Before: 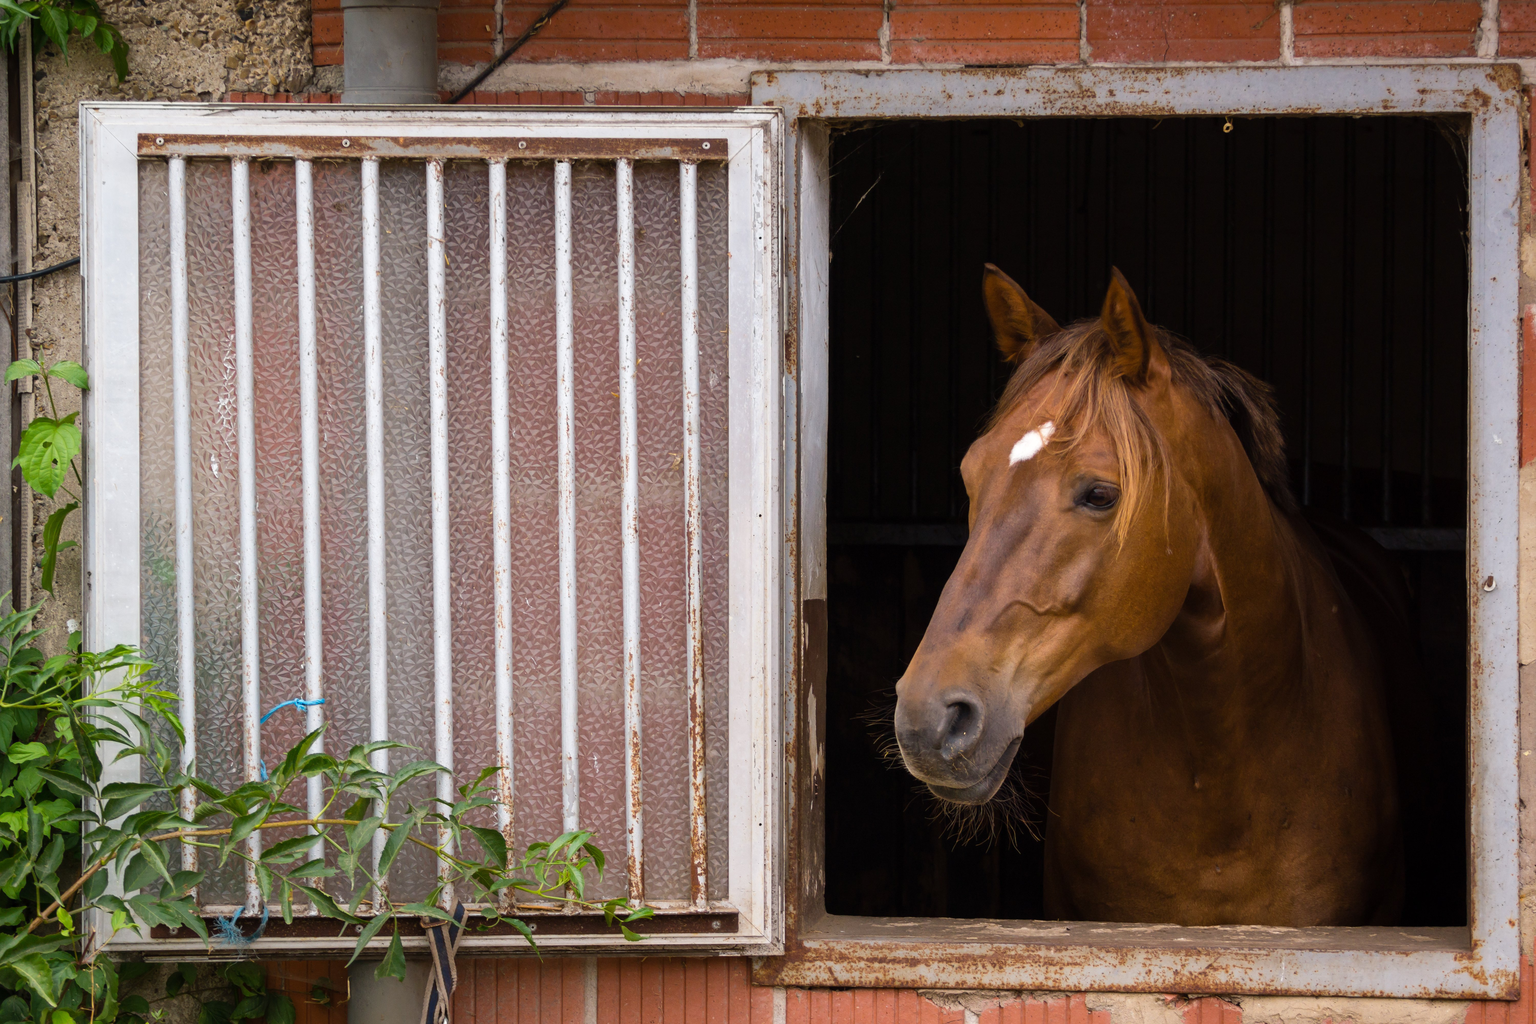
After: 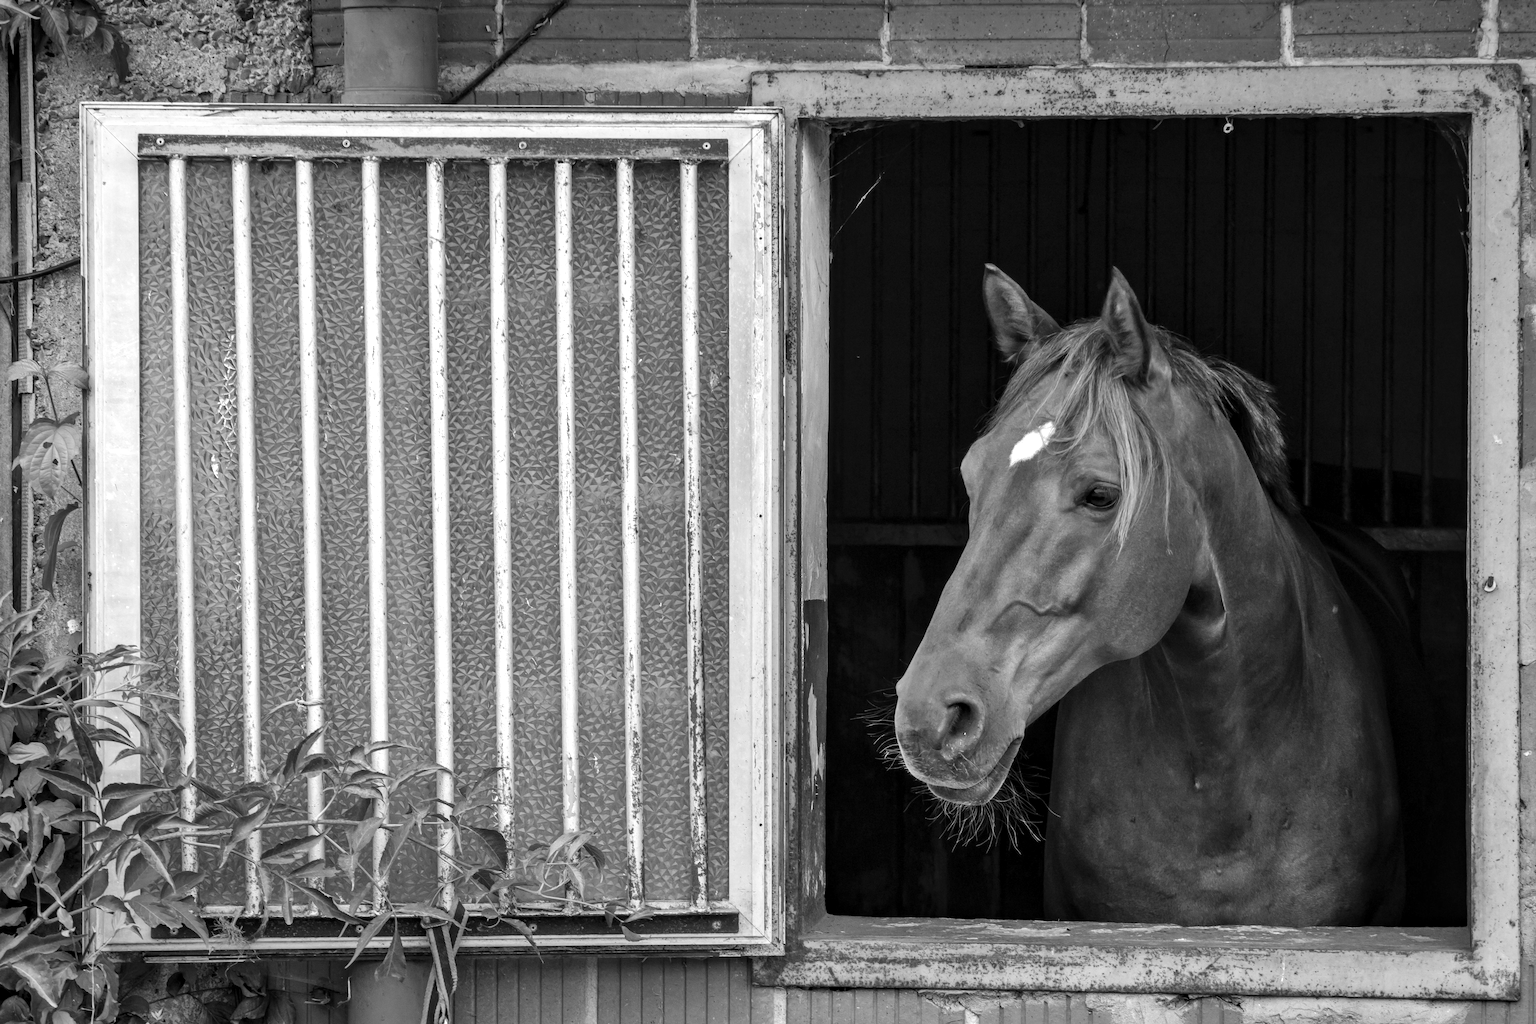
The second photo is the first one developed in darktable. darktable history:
monochrome: on, module defaults
shadows and highlights: low approximation 0.01, soften with gaussian
exposure: exposure 0.2 EV, compensate highlight preservation false
local contrast: detail 130%
